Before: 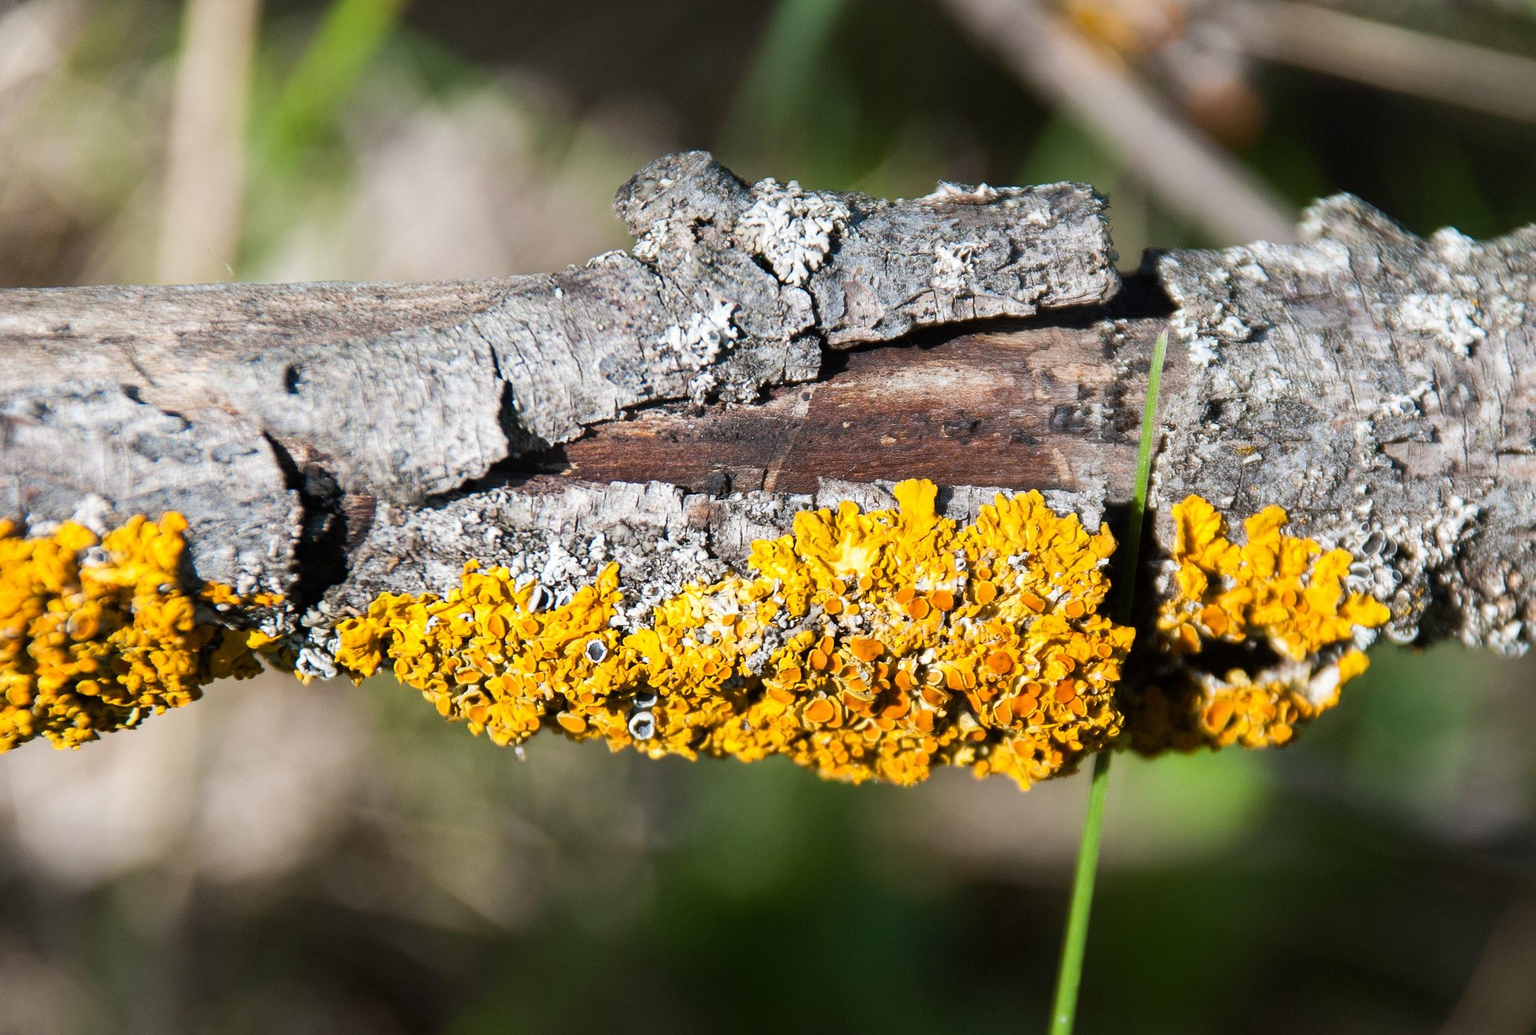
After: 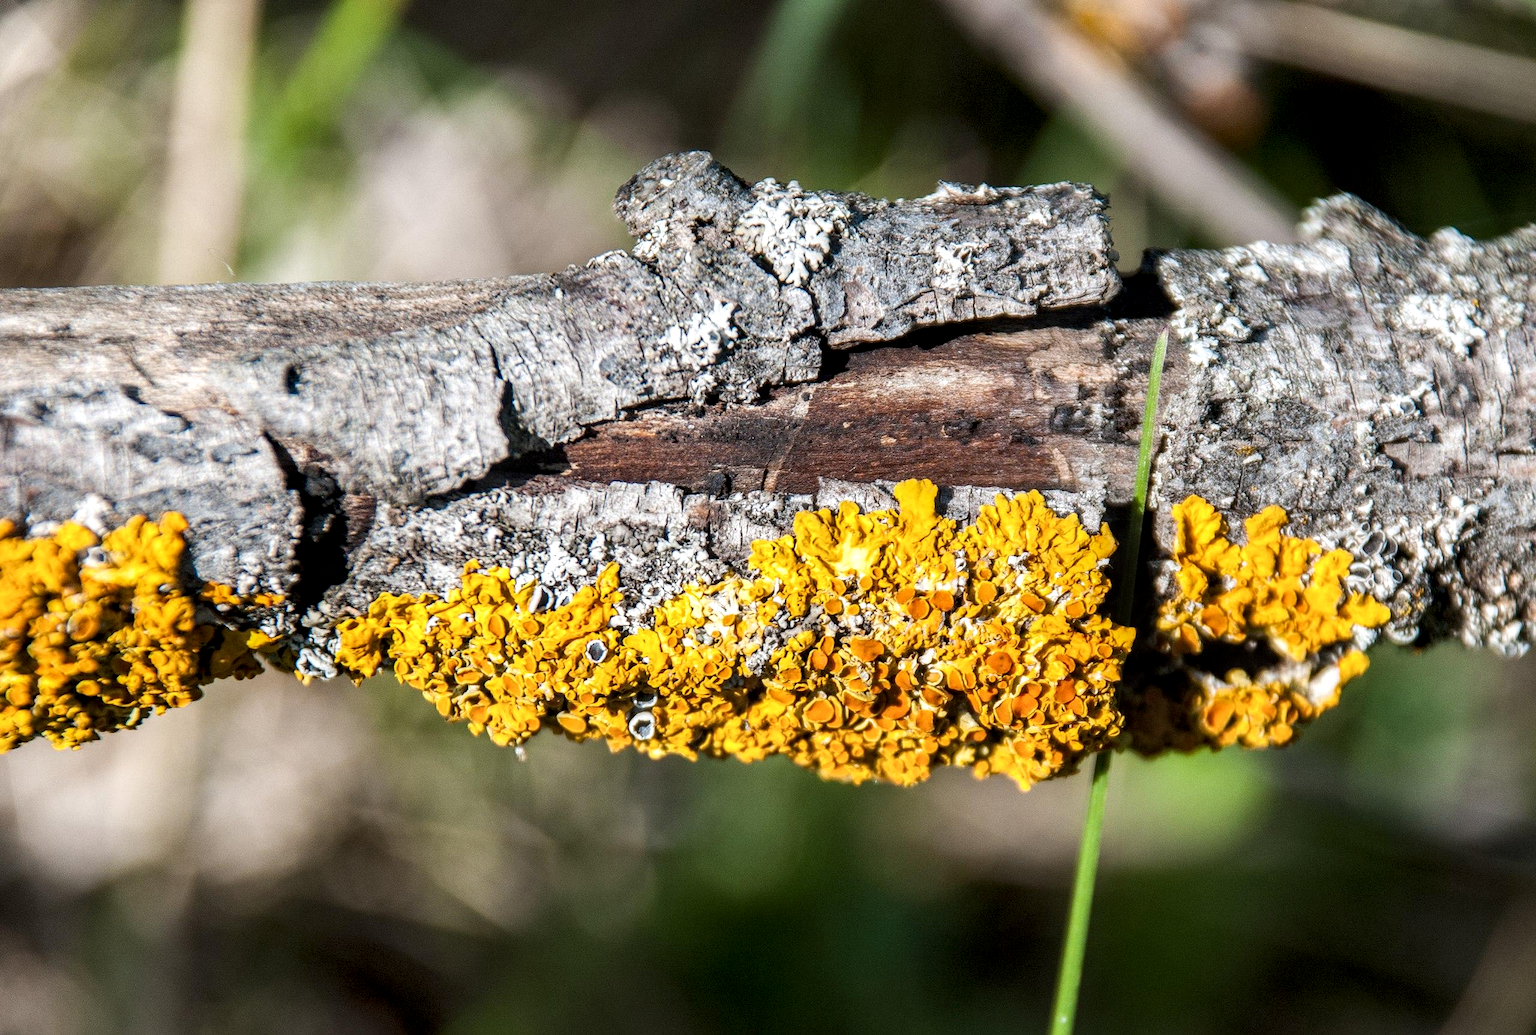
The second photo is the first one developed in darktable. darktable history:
color zones: curves: ch0 [(0, 0.5) (0.143, 0.5) (0.286, 0.5) (0.429, 0.5) (0.571, 0.5) (0.714, 0.476) (0.857, 0.5) (1, 0.5)]; ch2 [(0, 0.5) (0.143, 0.5) (0.286, 0.5) (0.429, 0.5) (0.571, 0.5) (0.714, 0.487) (0.857, 0.5) (1, 0.5)]
local contrast: highlights 25%, detail 150%
